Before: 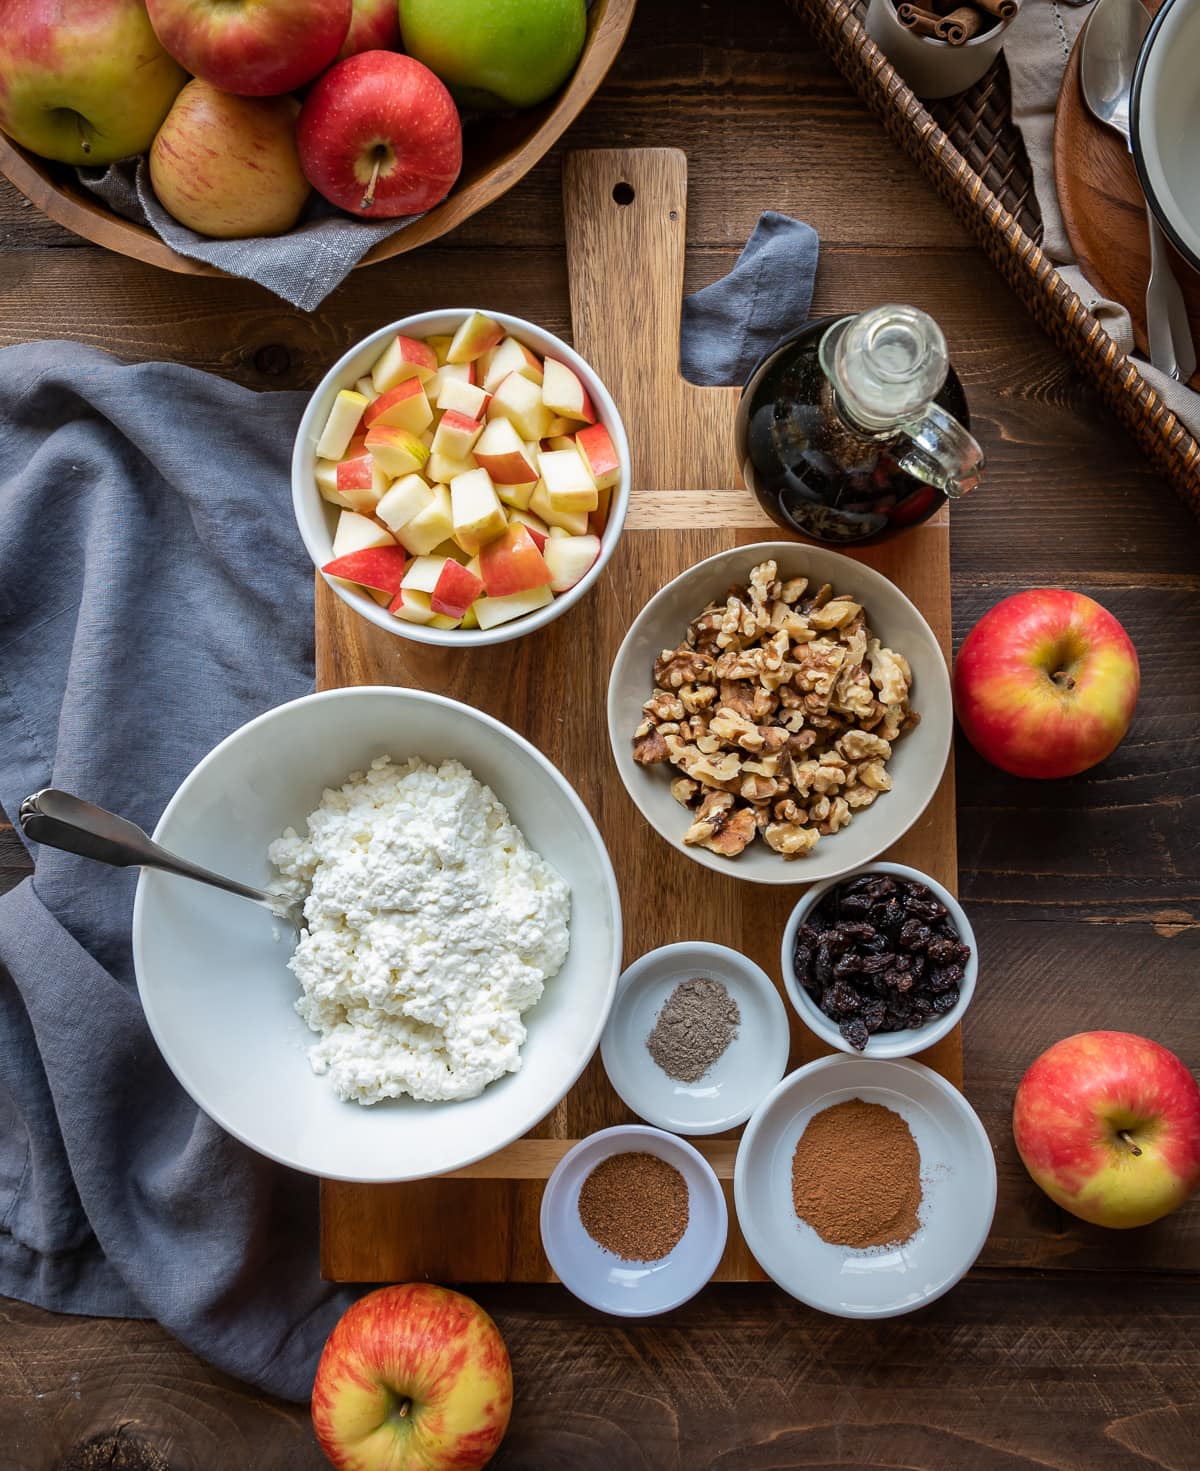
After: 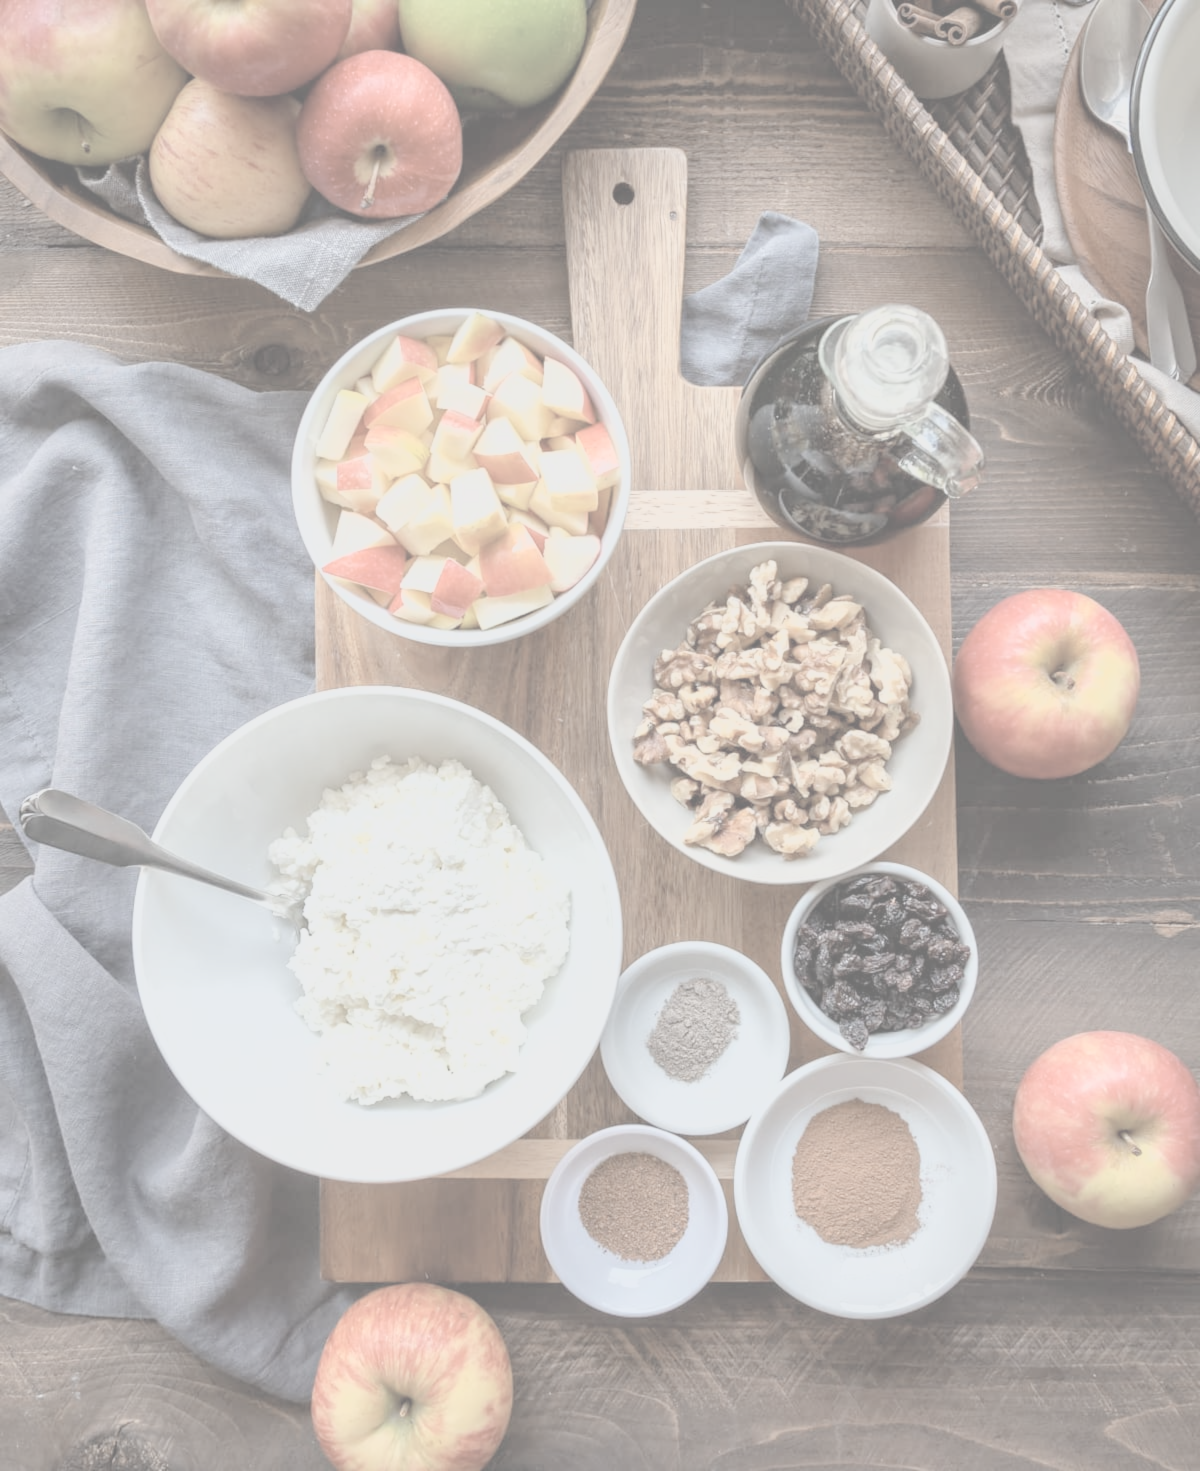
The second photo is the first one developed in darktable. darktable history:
contrast brightness saturation: contrast -0.32, brightness 0.75, saturation -0.78
lowpass: radius 0.5, unbound 0
exposure: exposure 0.943 EV, compensate highlight preservation false
